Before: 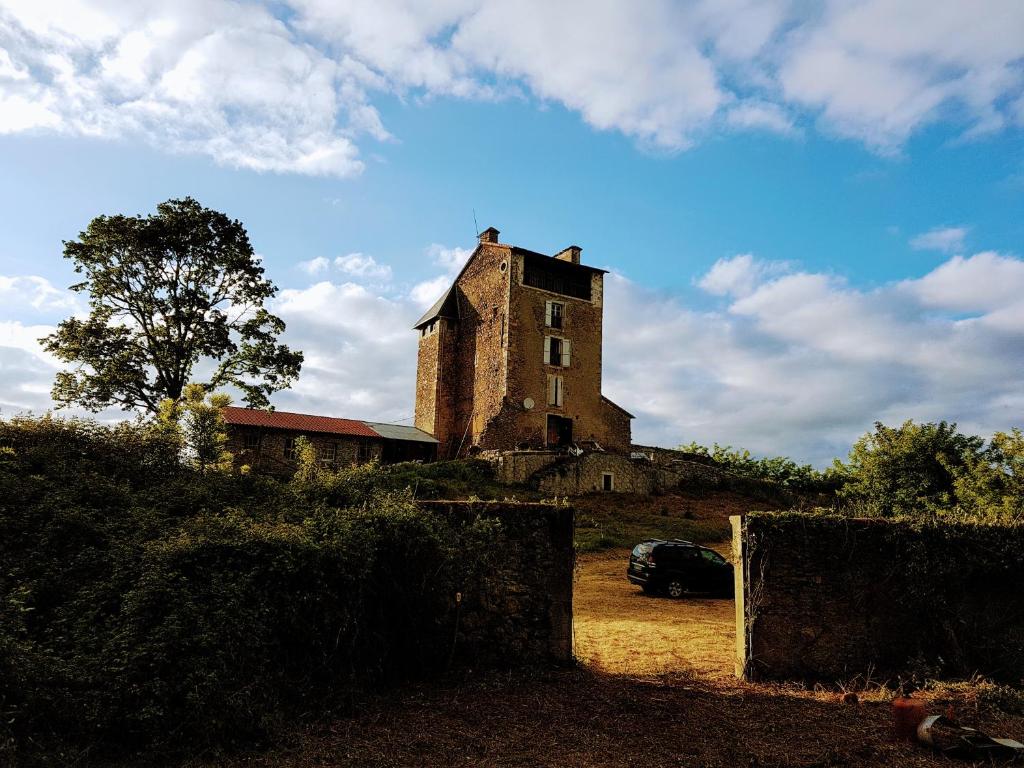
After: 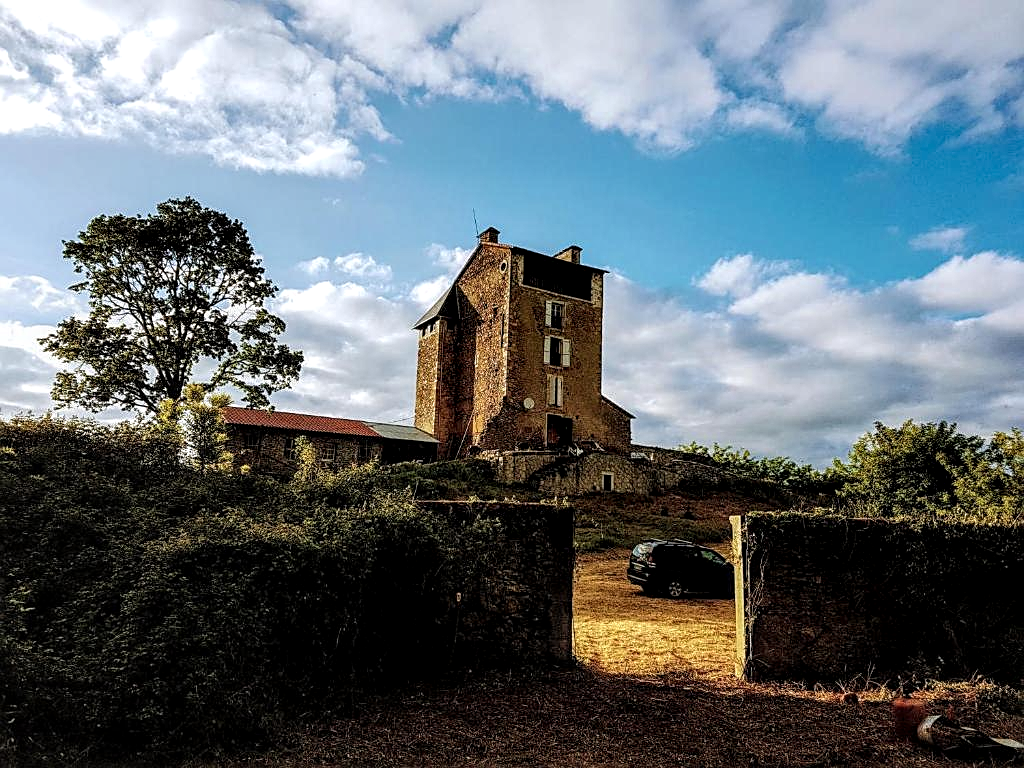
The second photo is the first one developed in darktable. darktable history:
sharpen: on, module defaults
local contrast: detail 160%
